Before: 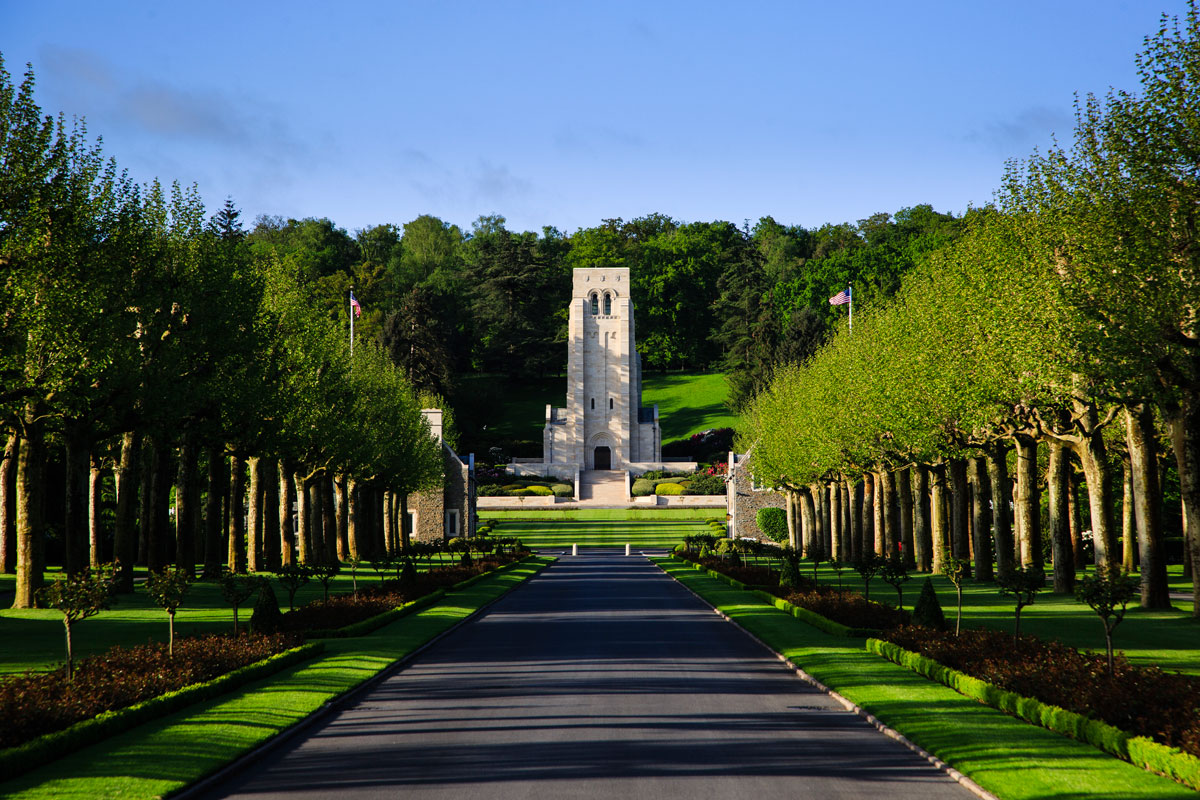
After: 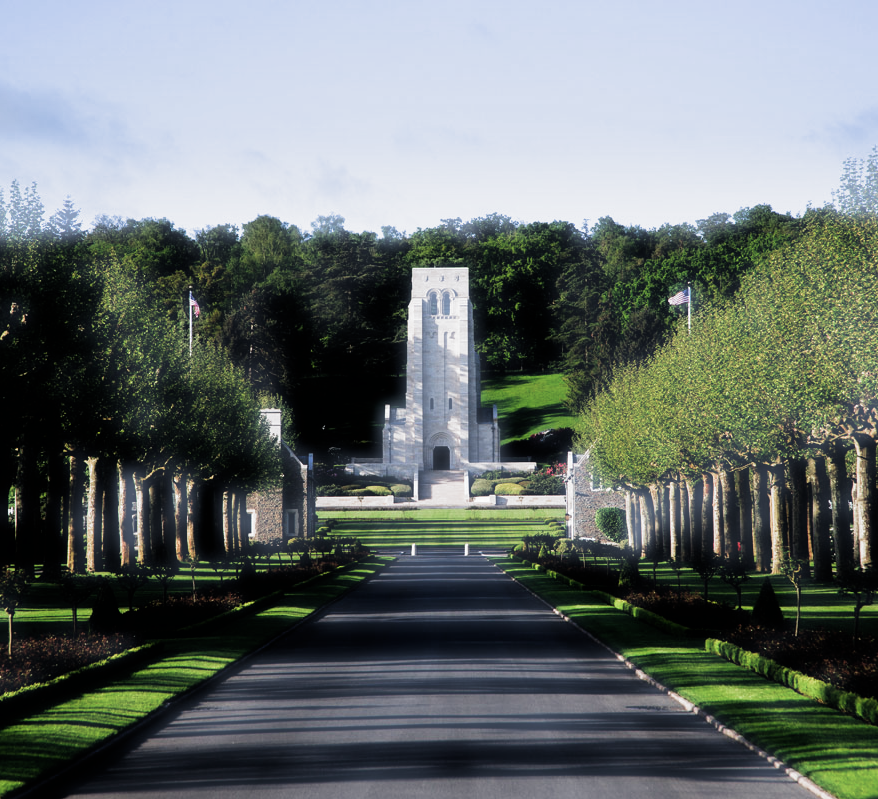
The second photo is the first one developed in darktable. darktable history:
crop: left 13.443%, right 13.31%
filmic rgb: black relative exposure -8.2 EV, white relative exposure 2.2 EV, threshold 3 EV, hardness 7.11, latitude 75%, contrast 1.325, highlights saturation mix -2%, shadows ↔ highlights balance 30%, preserve chrominance RGB euclidean norm, color science v5 (2021), contrast in shadows safe, contrast in highlights safe, enable highlight reconstruction true
haze removal: strength -0.9, distance 0.225, compatibility mode true, adaptive false
